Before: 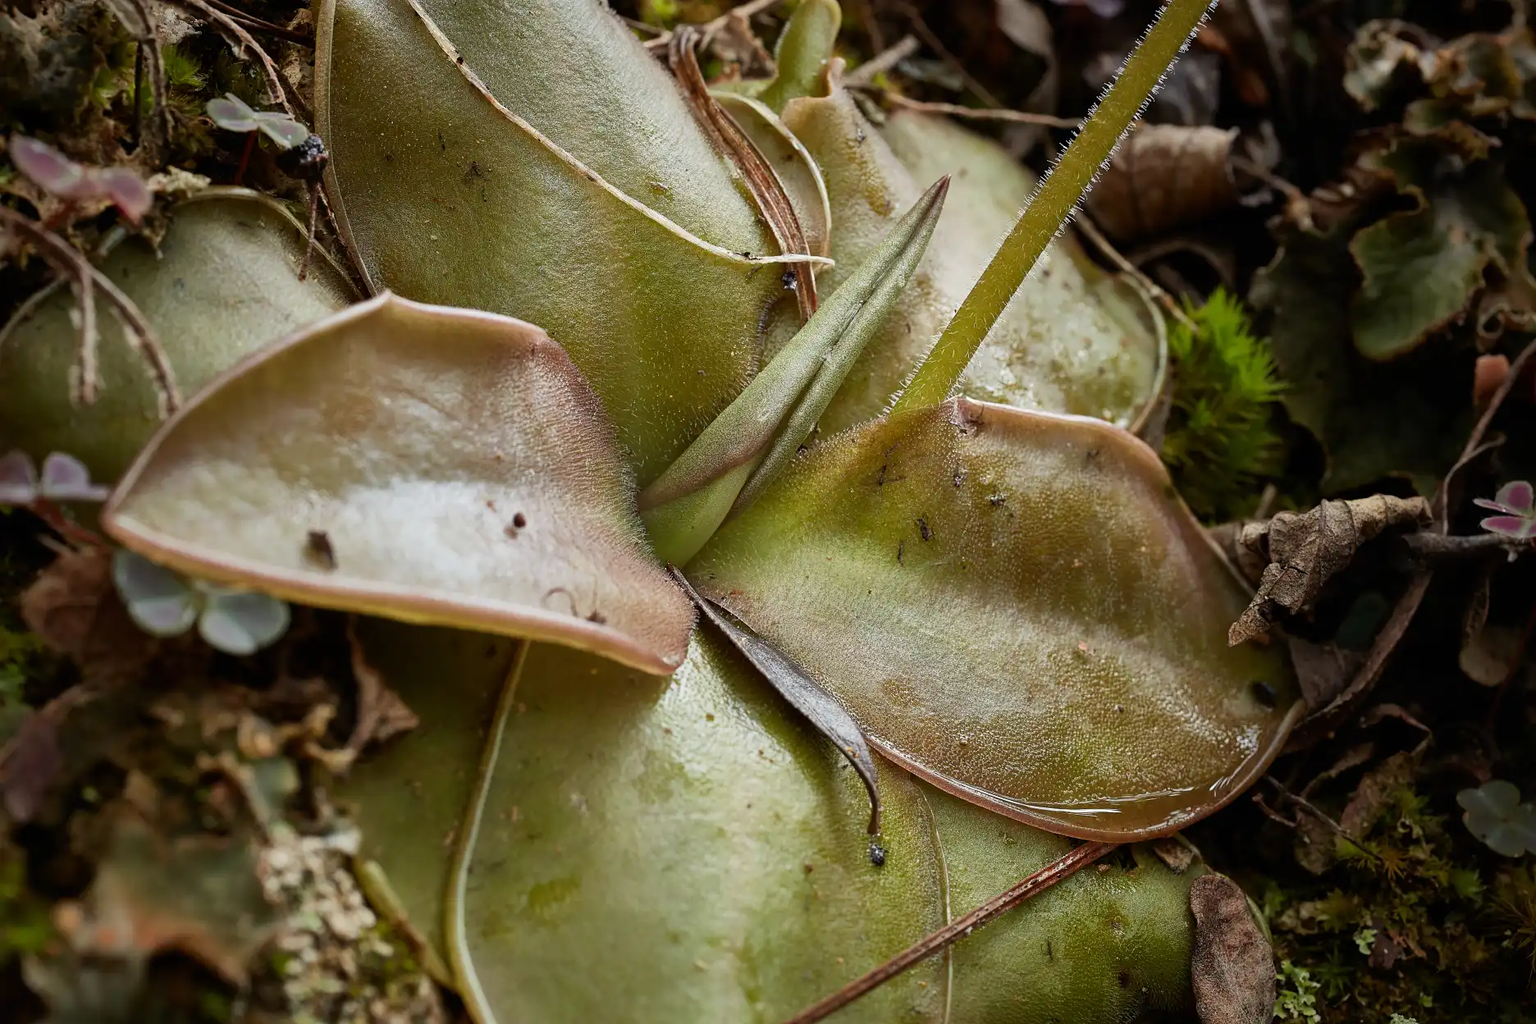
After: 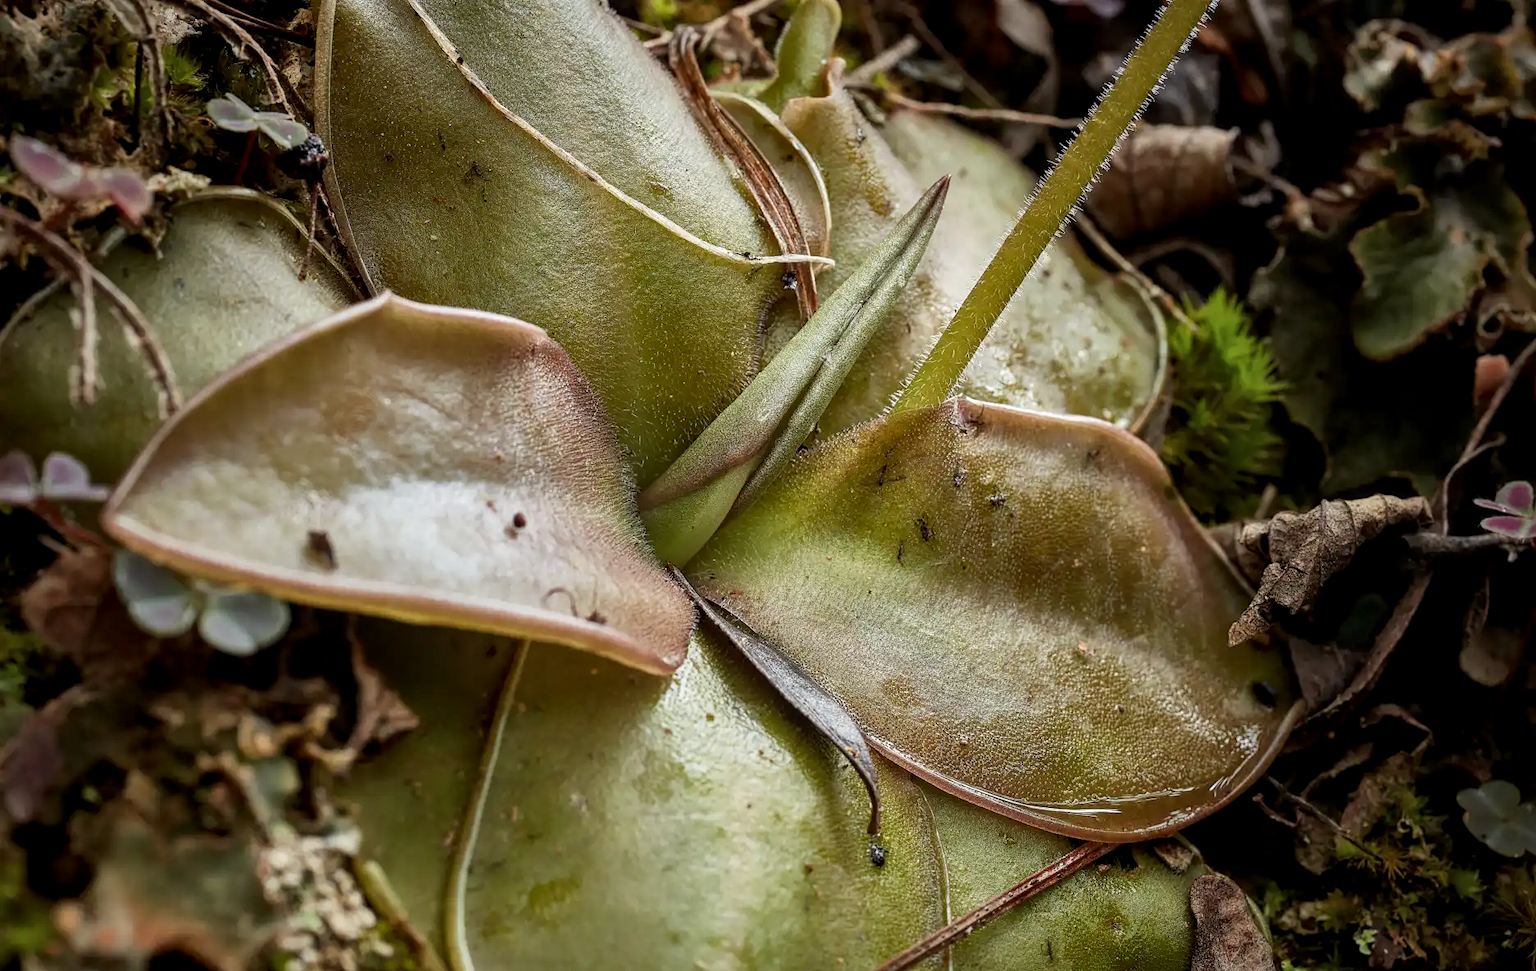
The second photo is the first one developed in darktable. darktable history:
crop and rotate: top 0%, bottom 5.097%
bloom: size 9%, threshold 100%, strength 7%
local contrast: detail 130%
